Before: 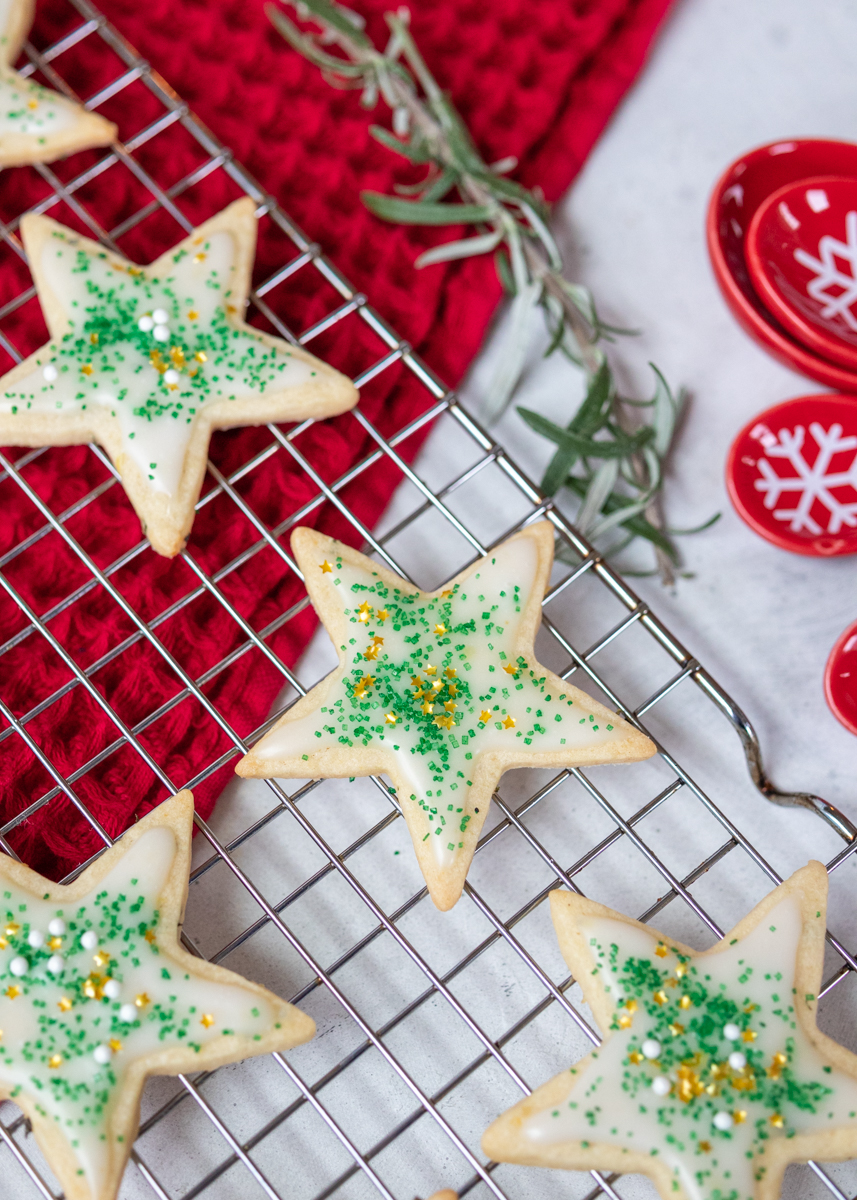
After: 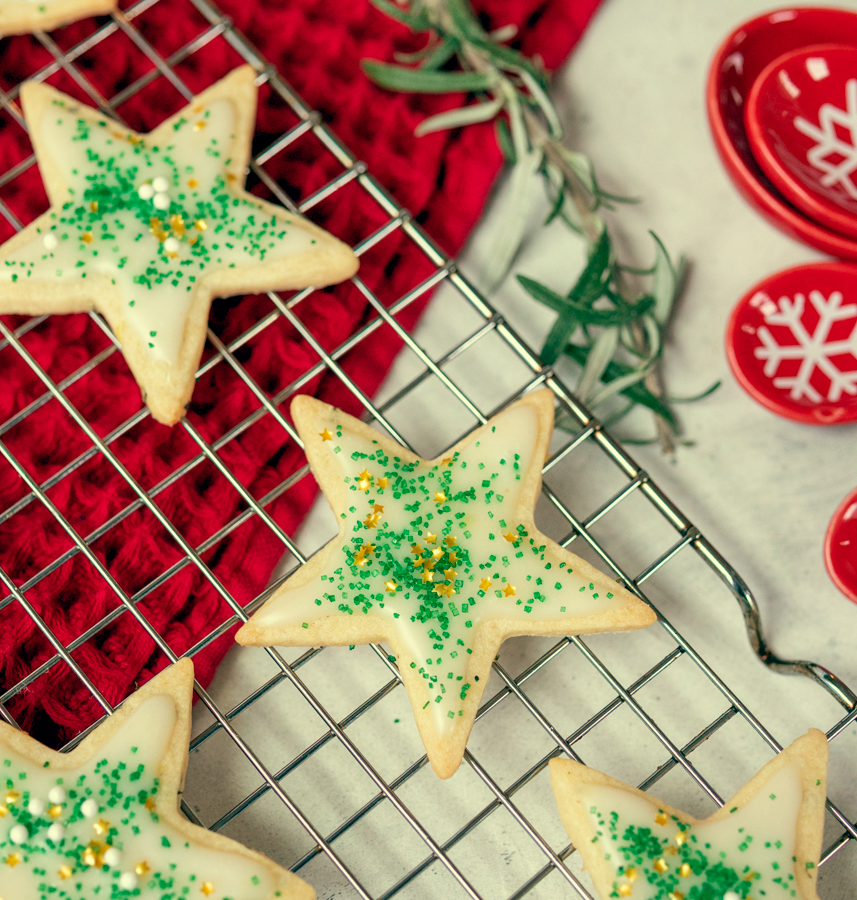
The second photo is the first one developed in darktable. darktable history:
crop: top 11.038%, bottom 13.962%
color balance: mode lift, gamma, gain (sRGB), lift [1, 0.69, 1, 1], gamma [1, 1.482, 1, 1], gain [1, 1, 1, 0.802]
